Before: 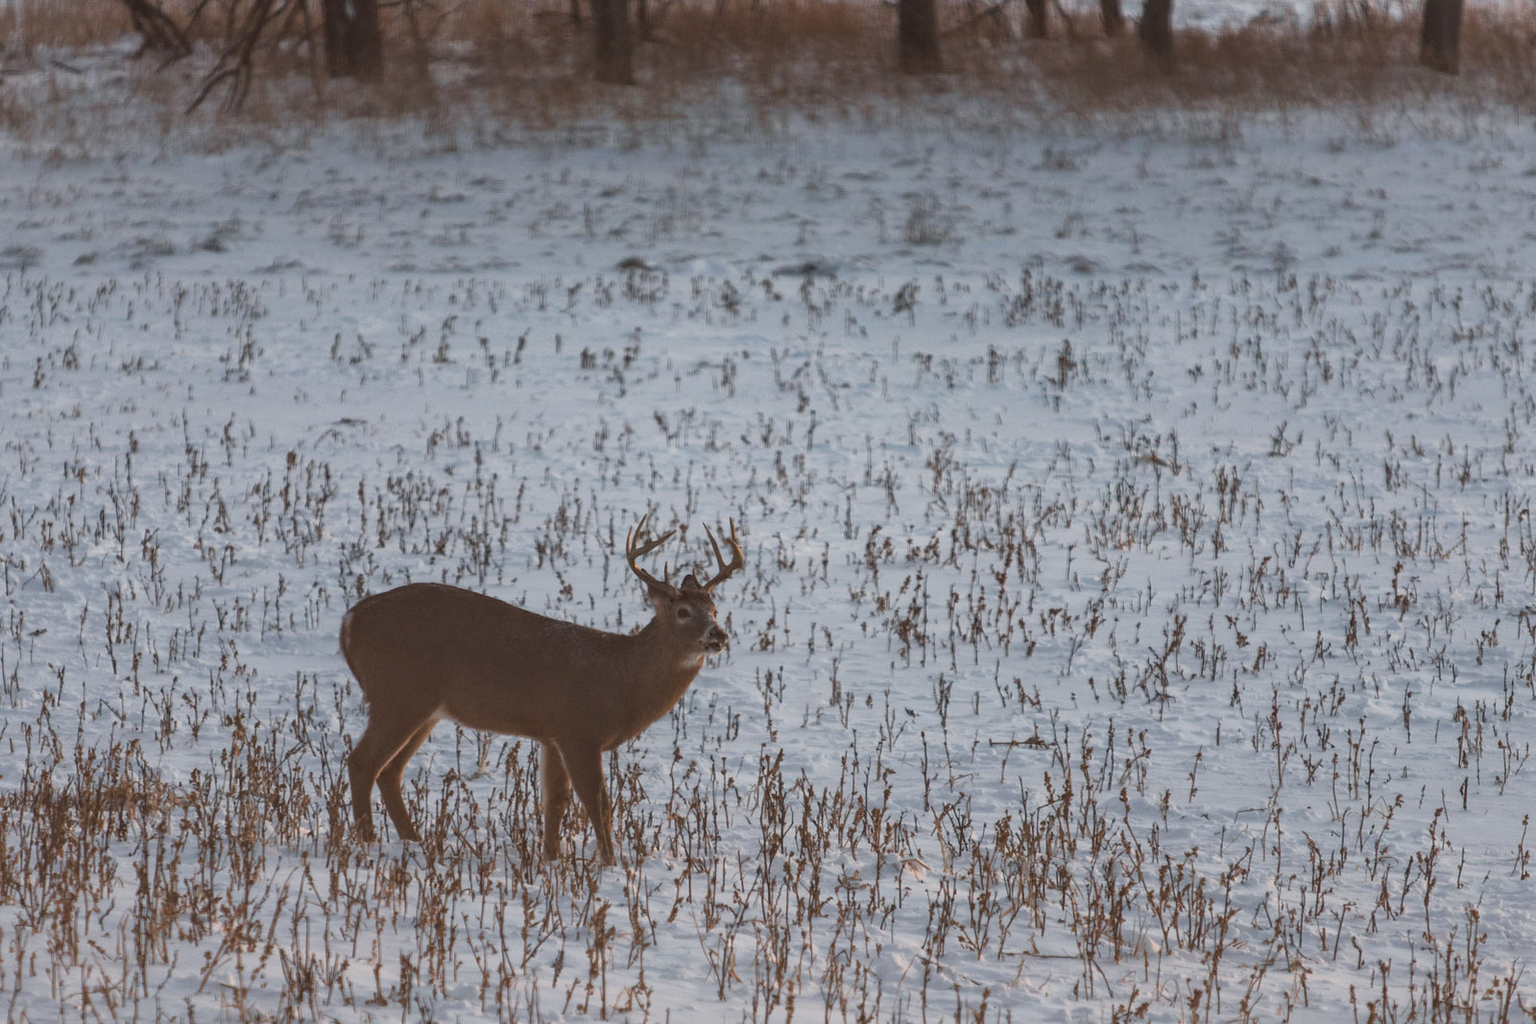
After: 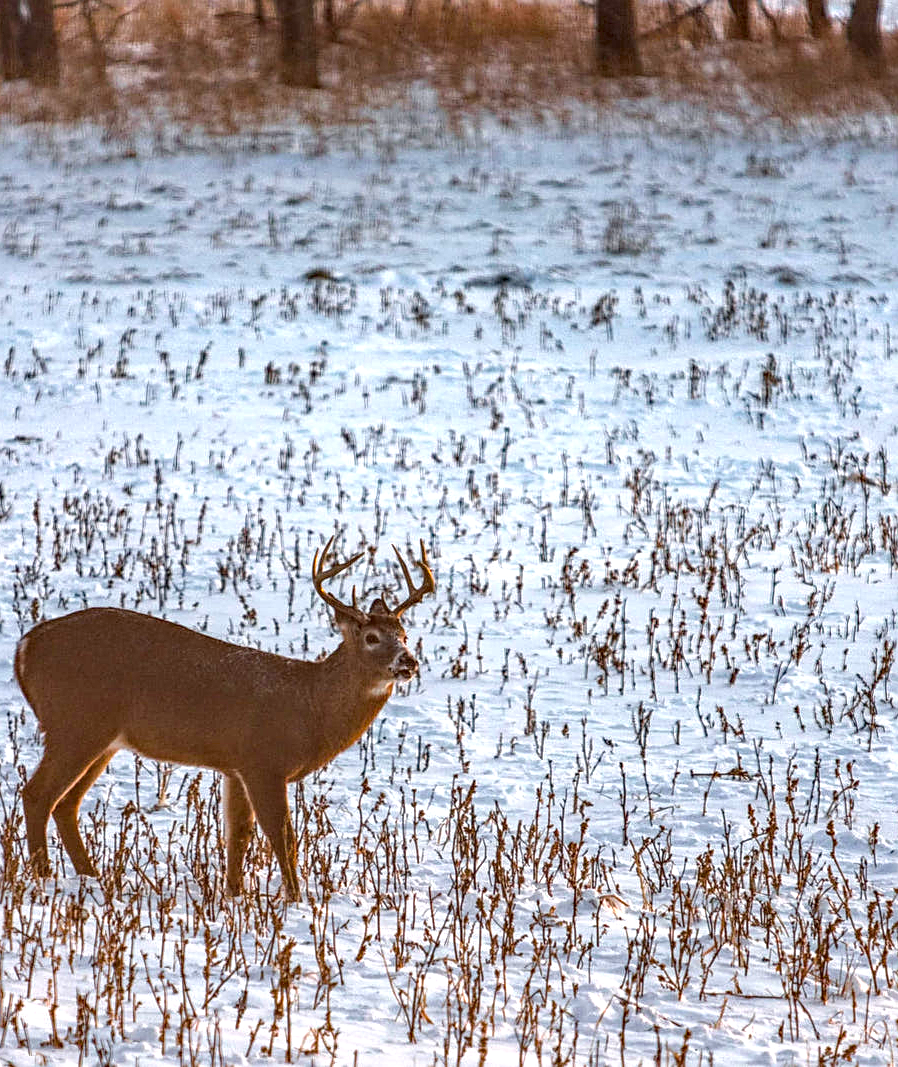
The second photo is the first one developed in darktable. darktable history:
sharpen: on, module defaults
exposure: black level correction 0, exposure 1.385 EV, compensate highlight preservation false
color balance rgb: linear chroma grading › global chroma 14.851%, perceptual saturation grading › global saturation 30.501%, contrast -20.36%
local contrast: highlights 18%, detail 186%
crop: left 21.305%, right 22.529%
haze removal: compatibility mode true, adaptive false
tone equalizer: edges refinement/feathering 500, mask exposure compensation -1.57 EV, preserve details no
